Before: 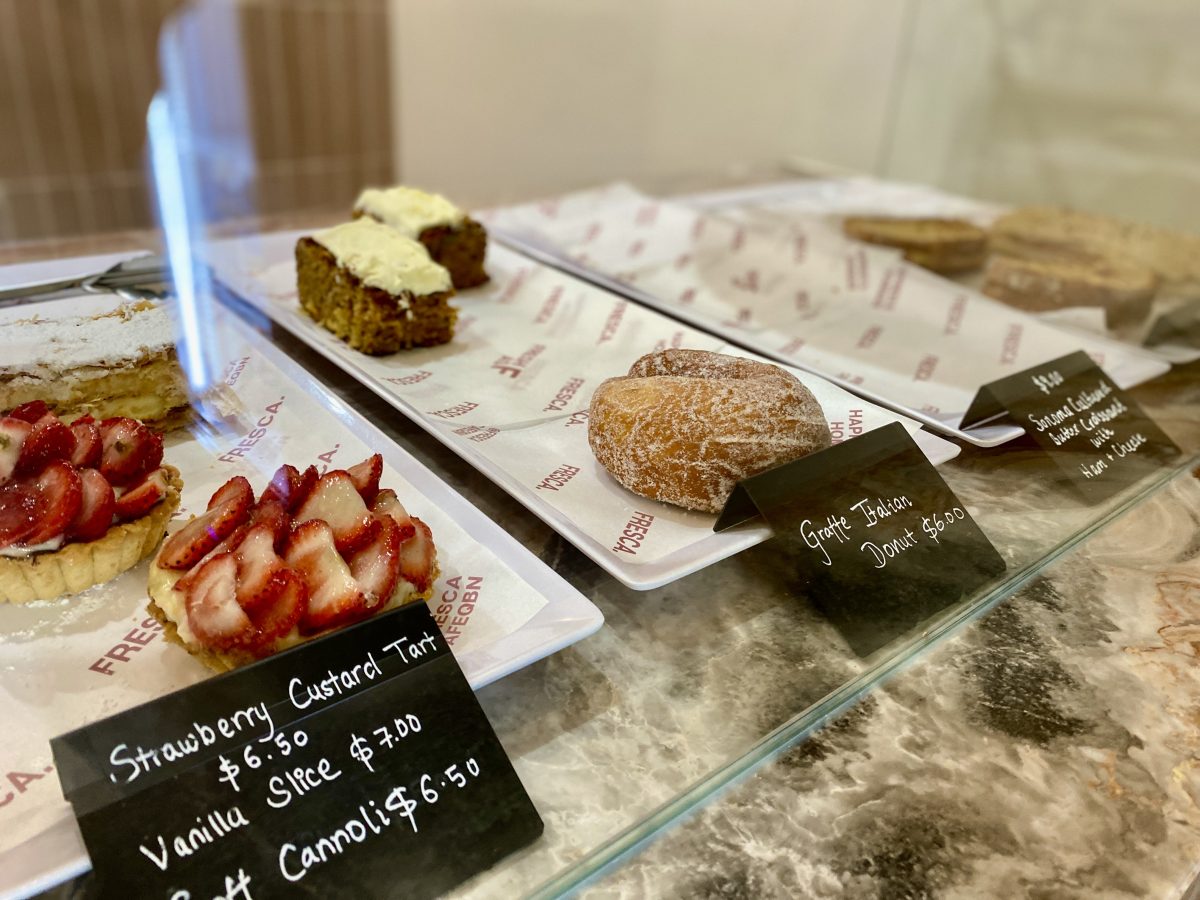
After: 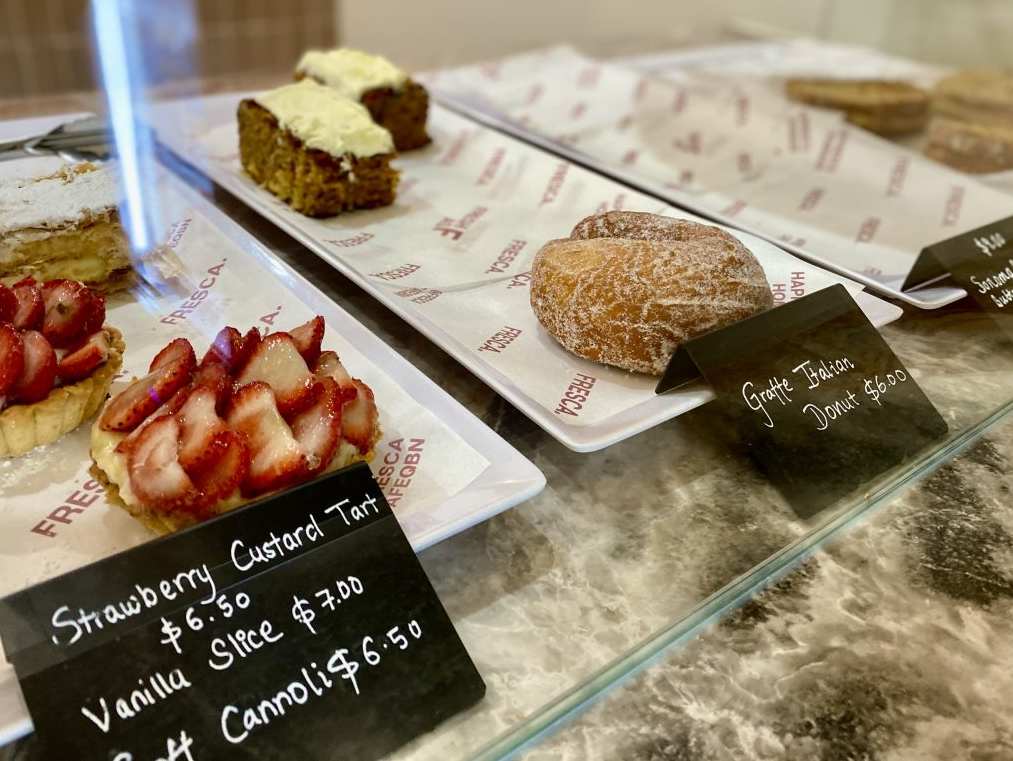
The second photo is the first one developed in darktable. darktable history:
crop and rotate: left 4.85%, top 15.444%, right 10.685%
